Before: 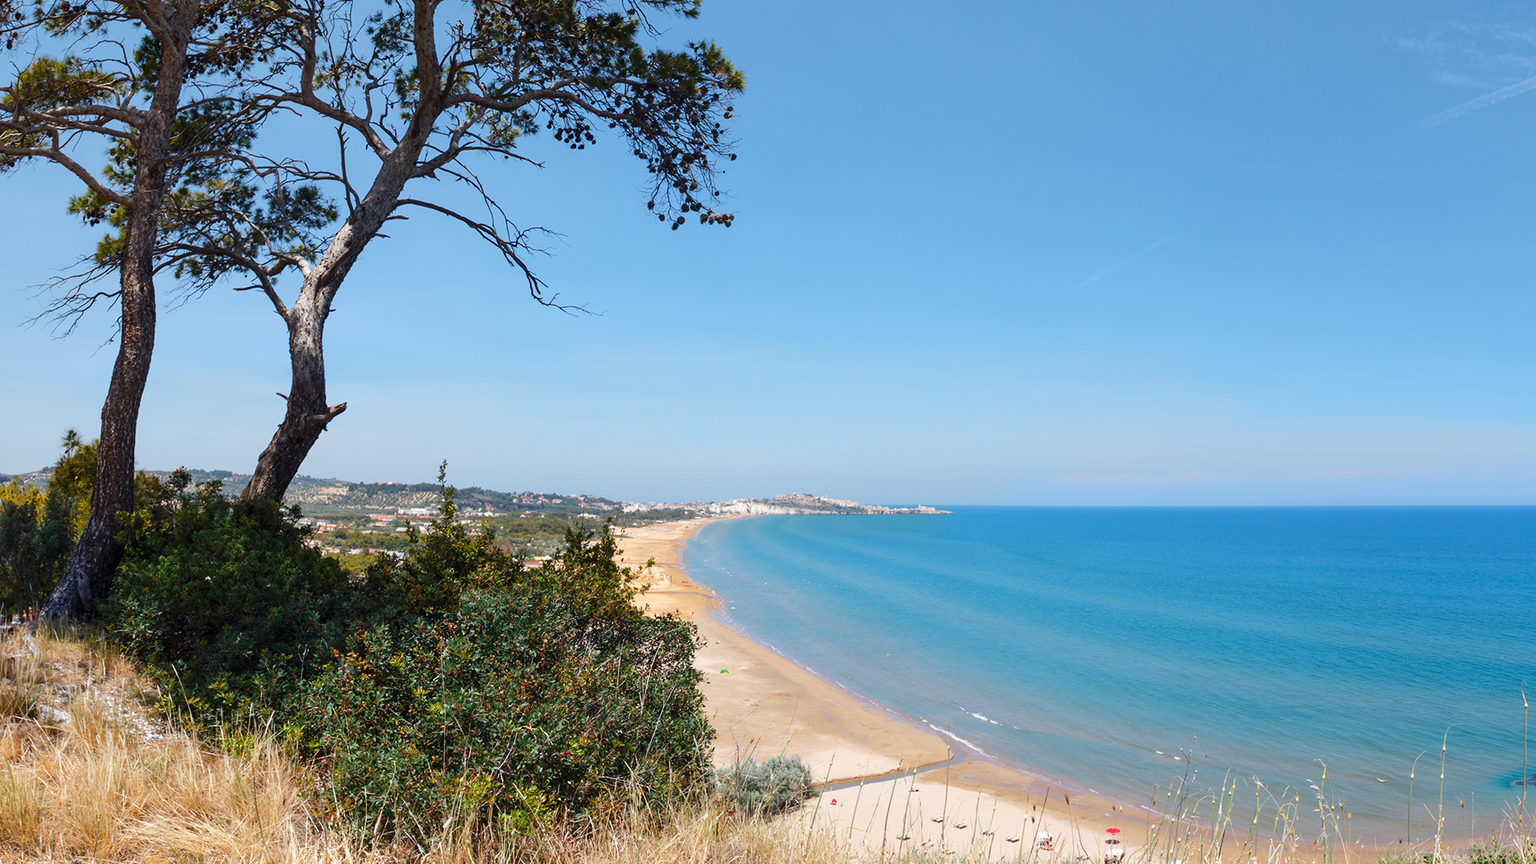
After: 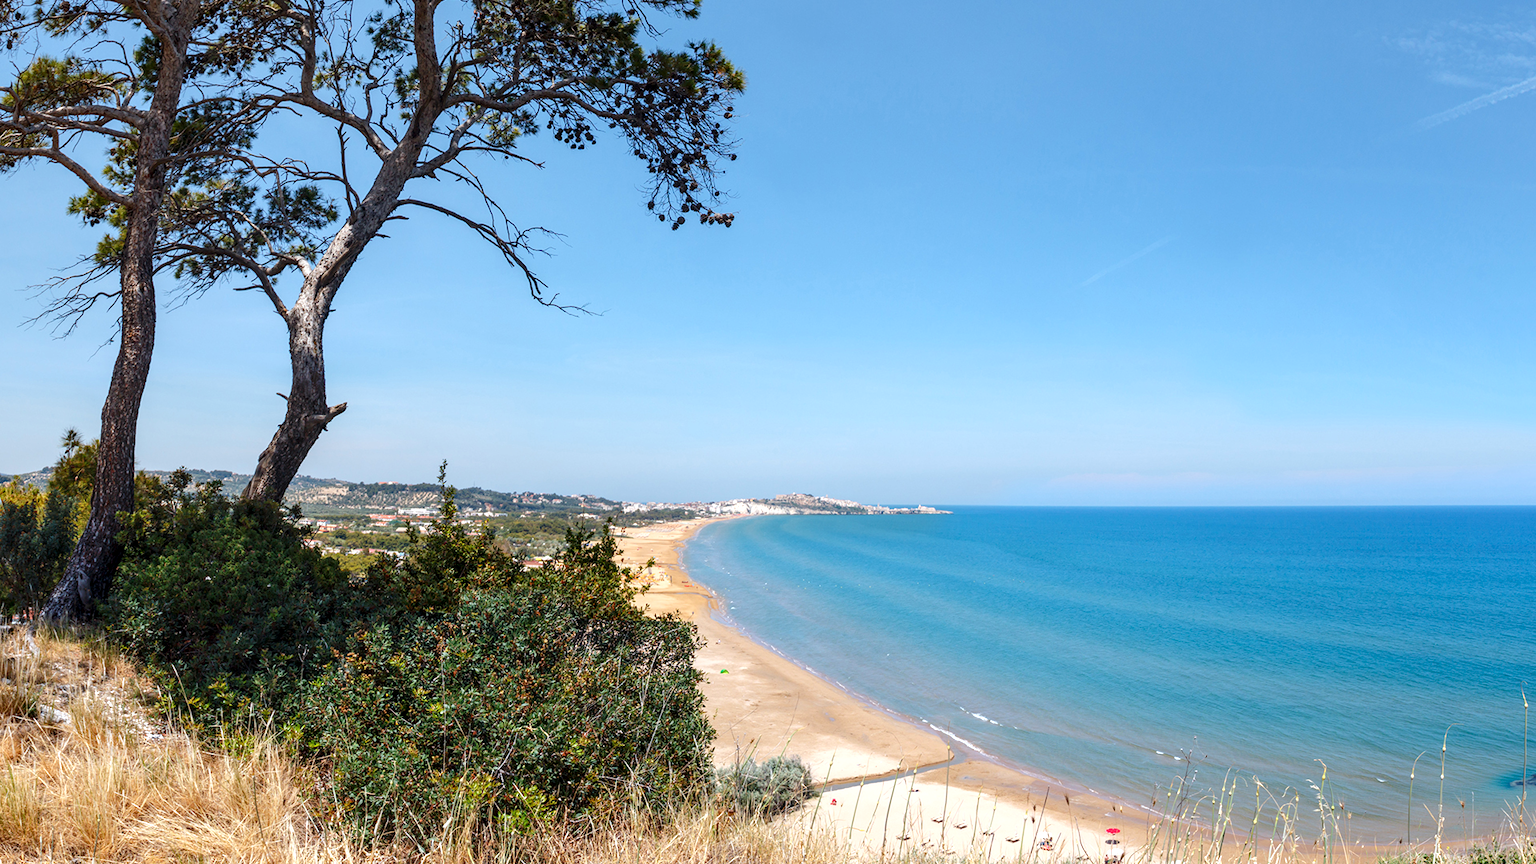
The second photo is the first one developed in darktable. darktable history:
exposure: exposure 0.2 EV, compensate highlight preservation false
local contrast: detail 130%
